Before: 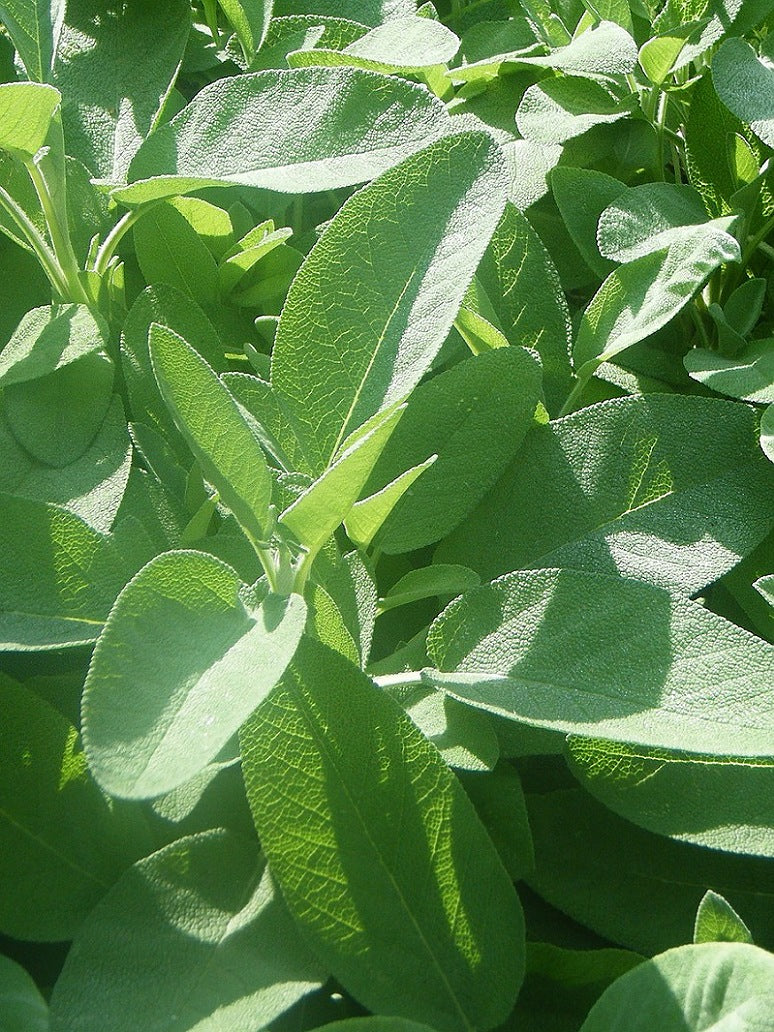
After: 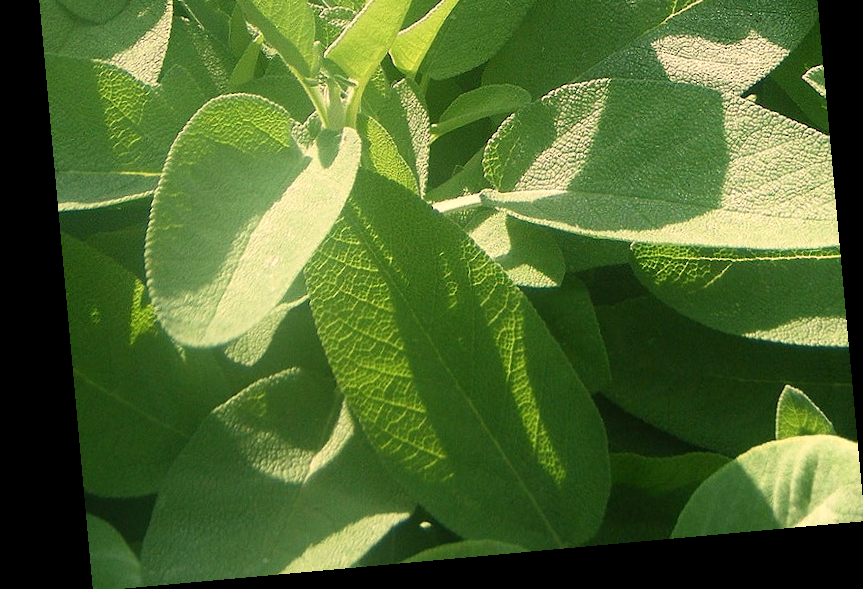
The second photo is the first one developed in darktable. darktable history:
rotate and perspective: rotation -5.2°, automatic cropping off
white balance: red 1.123, blue 0.83
crop and rotate: top 46.237%
